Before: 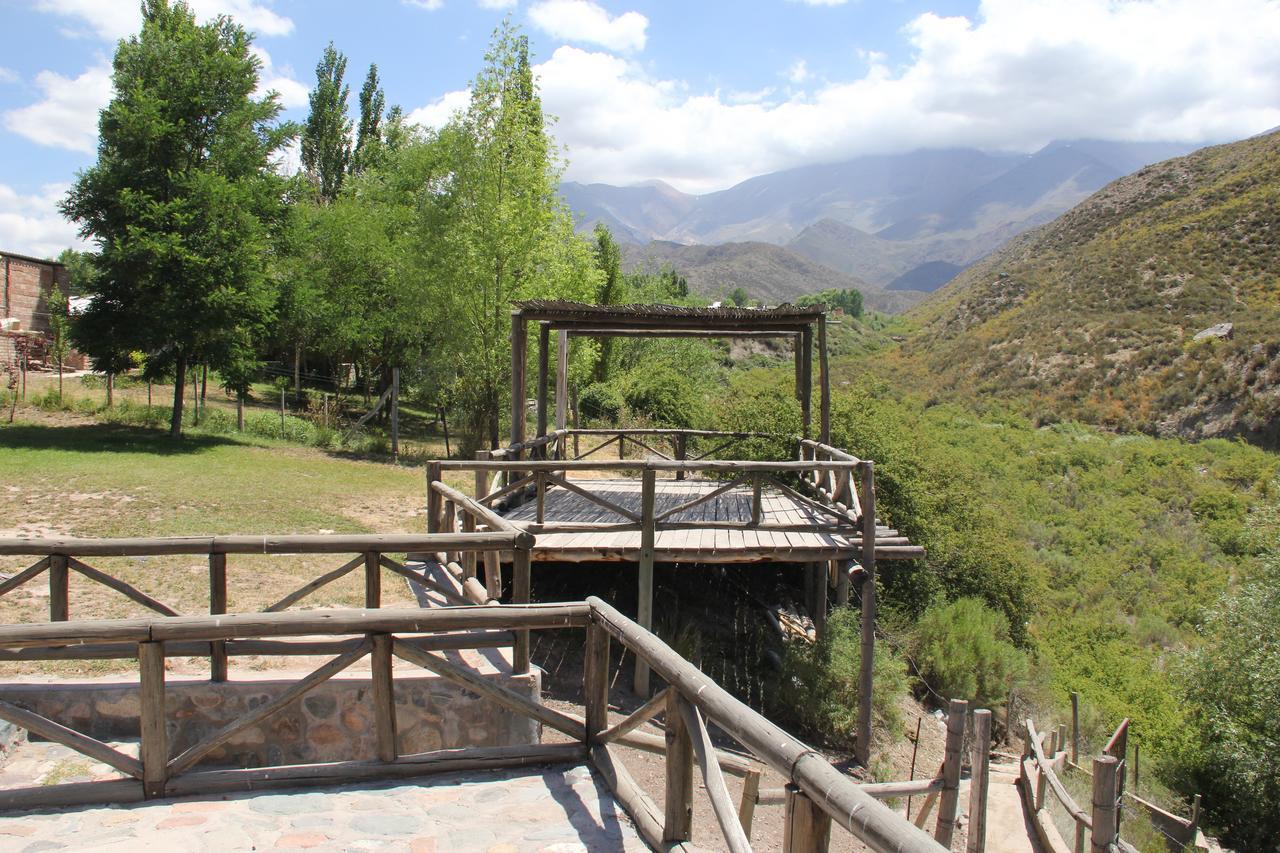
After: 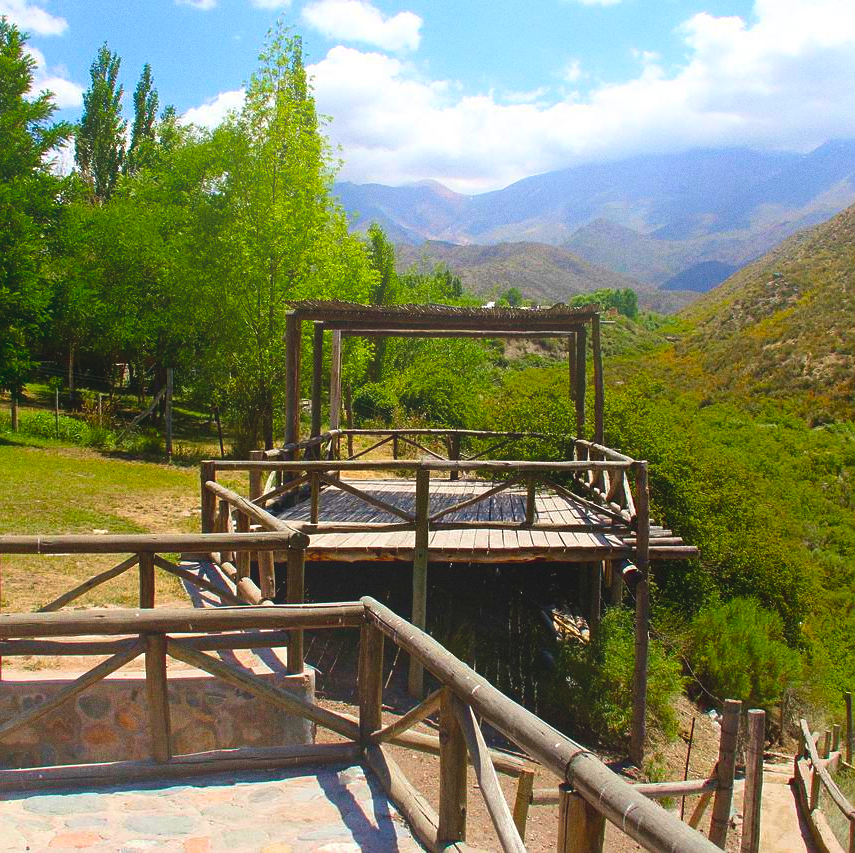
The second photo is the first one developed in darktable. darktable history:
color balance rgb: linear chroma grading › global chroma 15%, perceptual saturation grading › global saturation 30%
sharpen: radius 1.272, amount 0.305, threshold 0
velvia: on, module defaults
contrast brightness saturation: brightness -0.25, saturation 0.2
shadows and highlights: shadows 4.1, highlights -17.6, soften with gaussian
bloom: size 40%
crop and rotate: left 17.732%, right 15.423%
grain: on, module defaults
